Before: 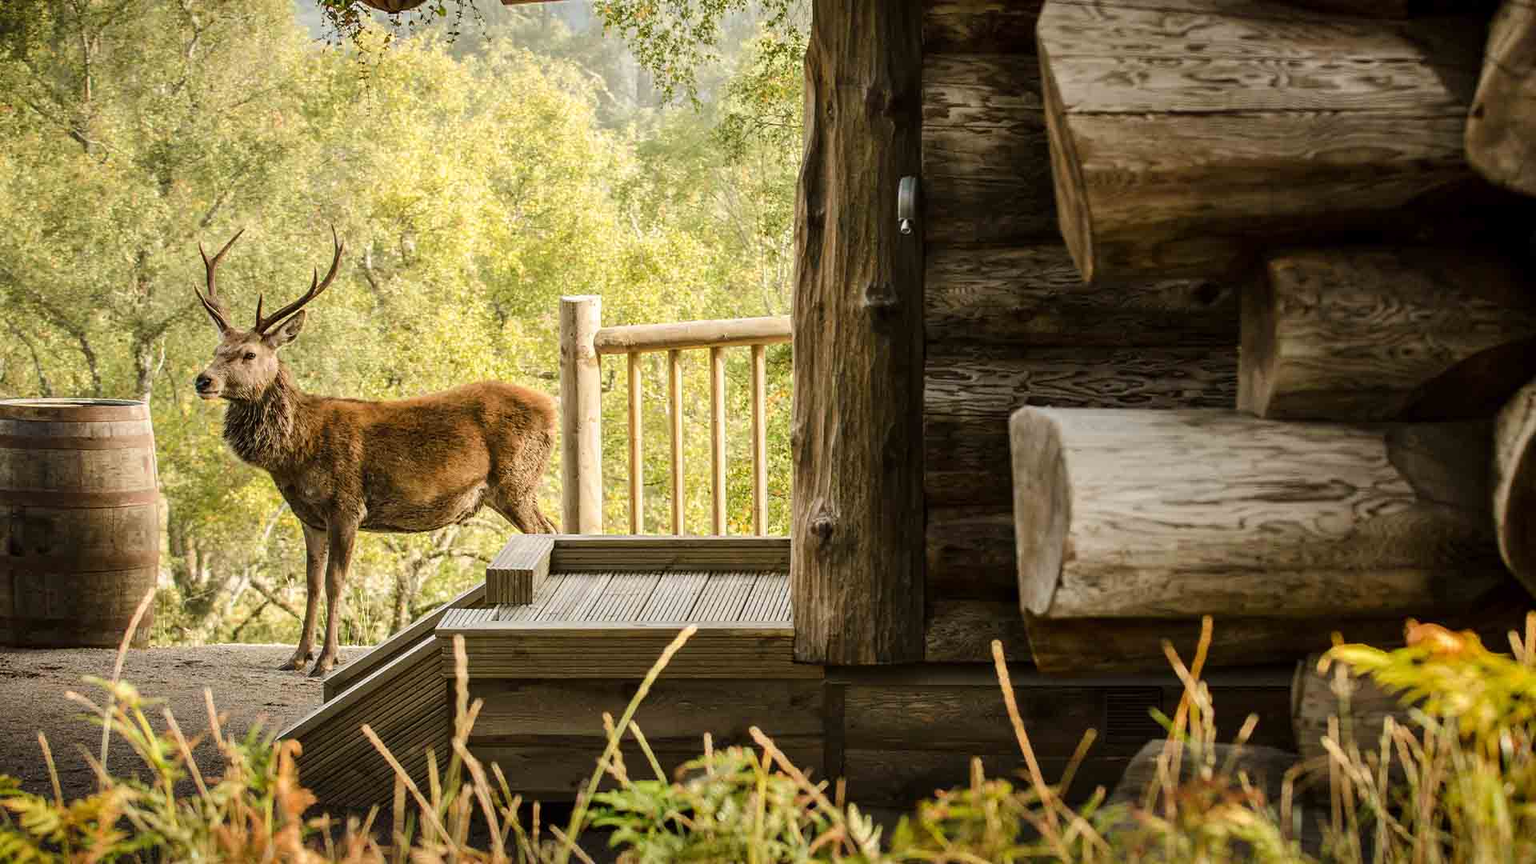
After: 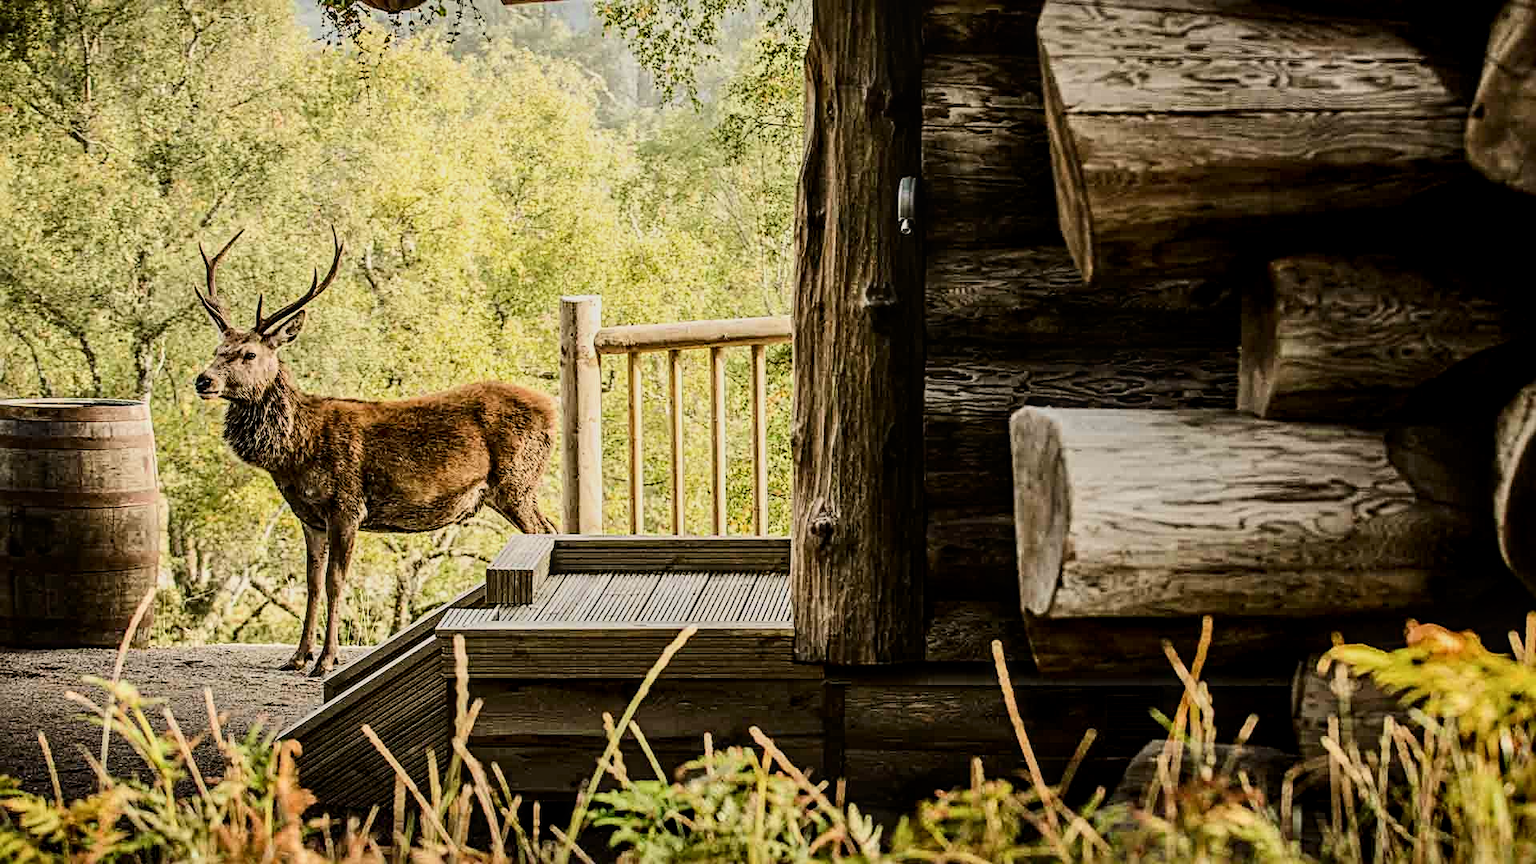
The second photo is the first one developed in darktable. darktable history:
contrast brightness saturation: contrast 0.22
sharpen: radius 4
local contrast: on, module defaults
filmic rgb: black relative exposure -7.65 EV, white relative exposure 4.56 EV, hardness 3.61, color science v6 (2022)
